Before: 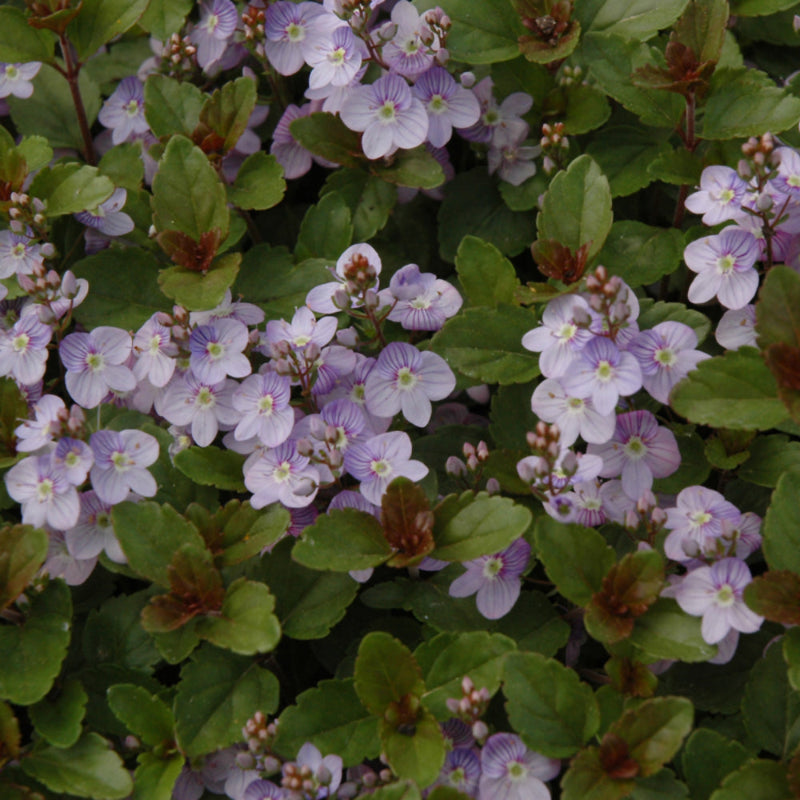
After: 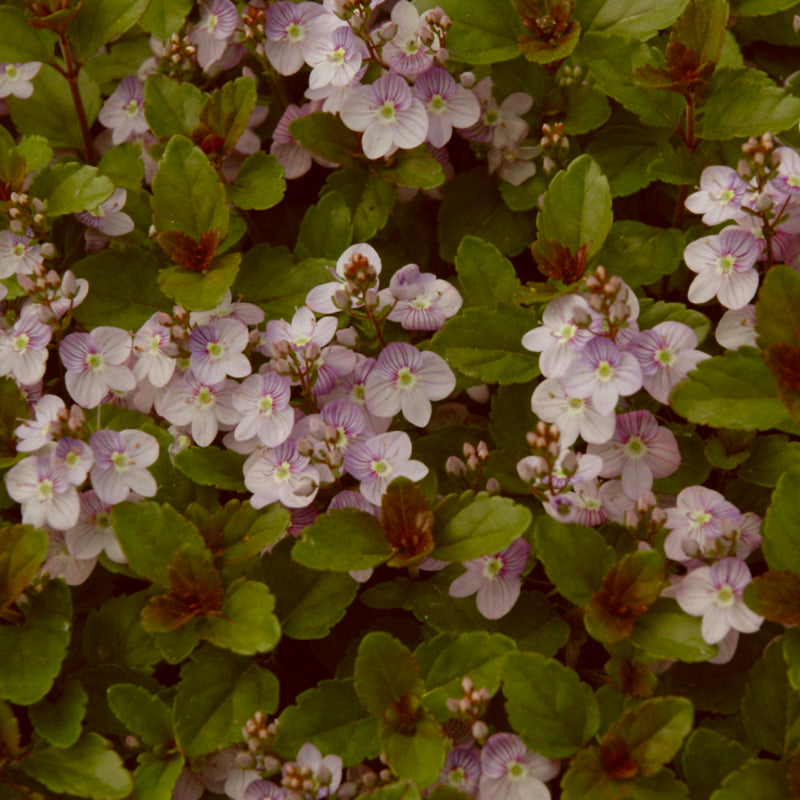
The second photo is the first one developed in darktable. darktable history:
color correction: highlights a* -5.53, highlights b* 9.8, shadows a* 9.8, shadows b* 24.45
